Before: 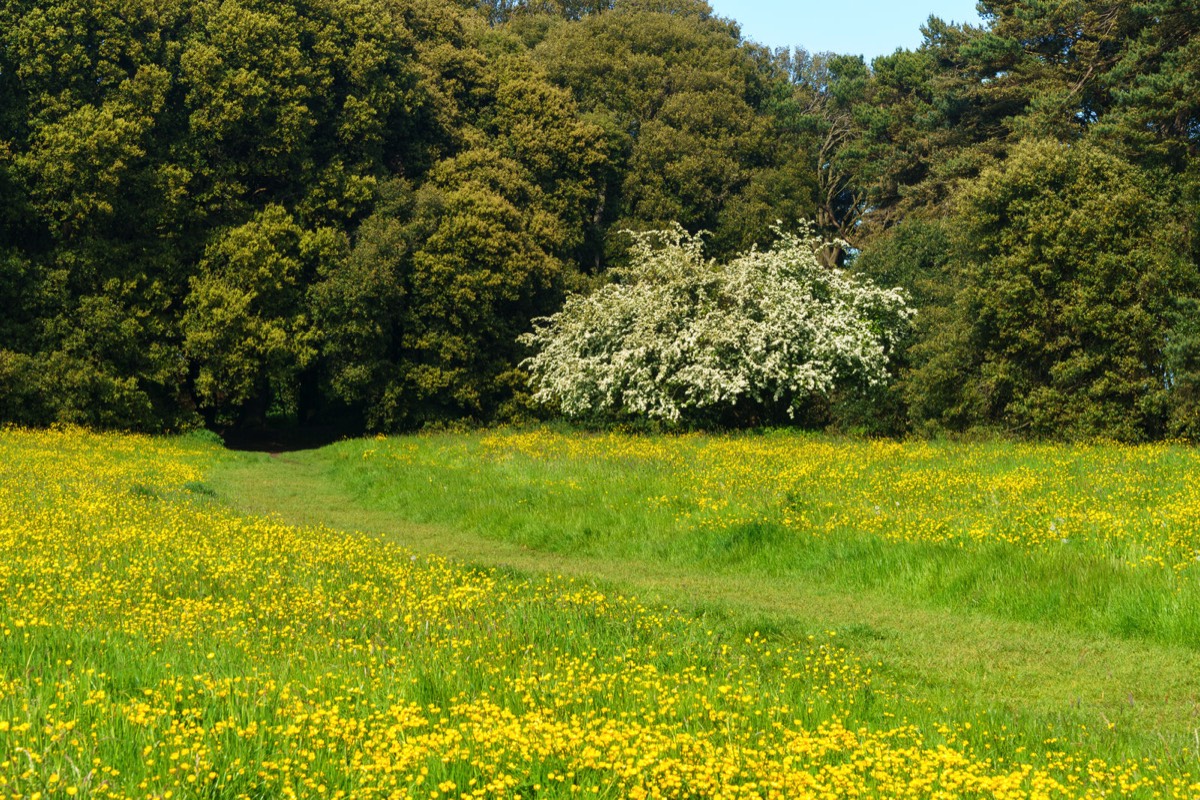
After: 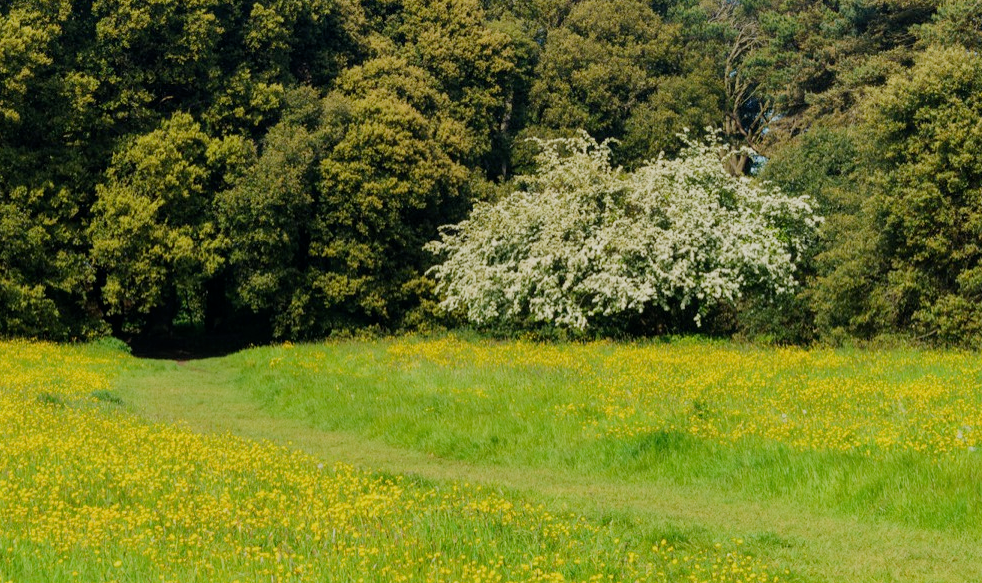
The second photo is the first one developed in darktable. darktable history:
crop: left 7.751%, top 11.586%, right 10.379%, bottom 15.438%
filmic rgb: black relative exposure -7.65 EV, white relative exposure 4.56 EV, threshold 2.98 EV, hardness 3.61, contrast in shadows safe, enable highlight reconstruction true
